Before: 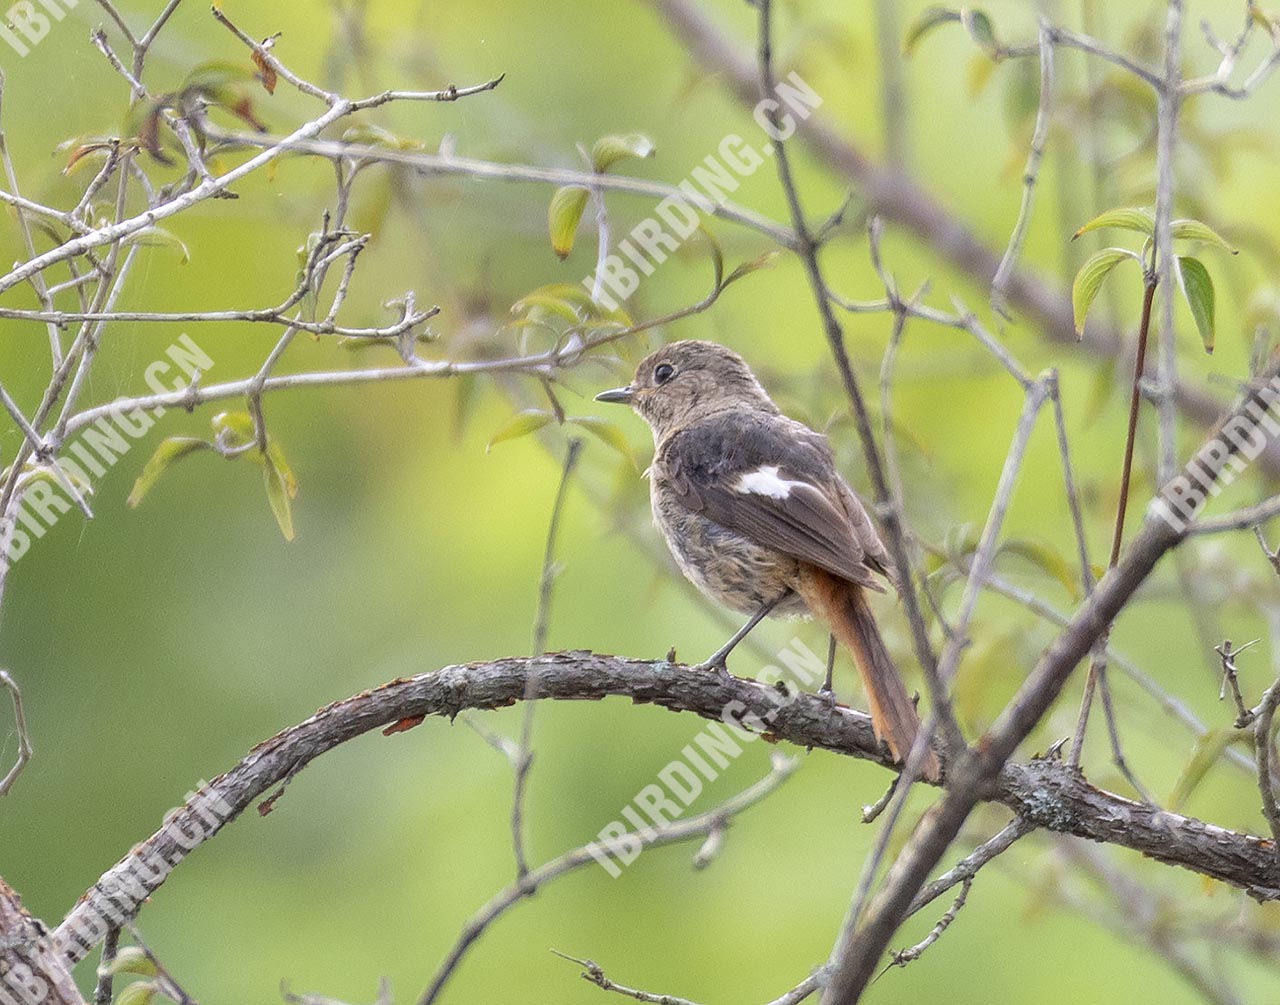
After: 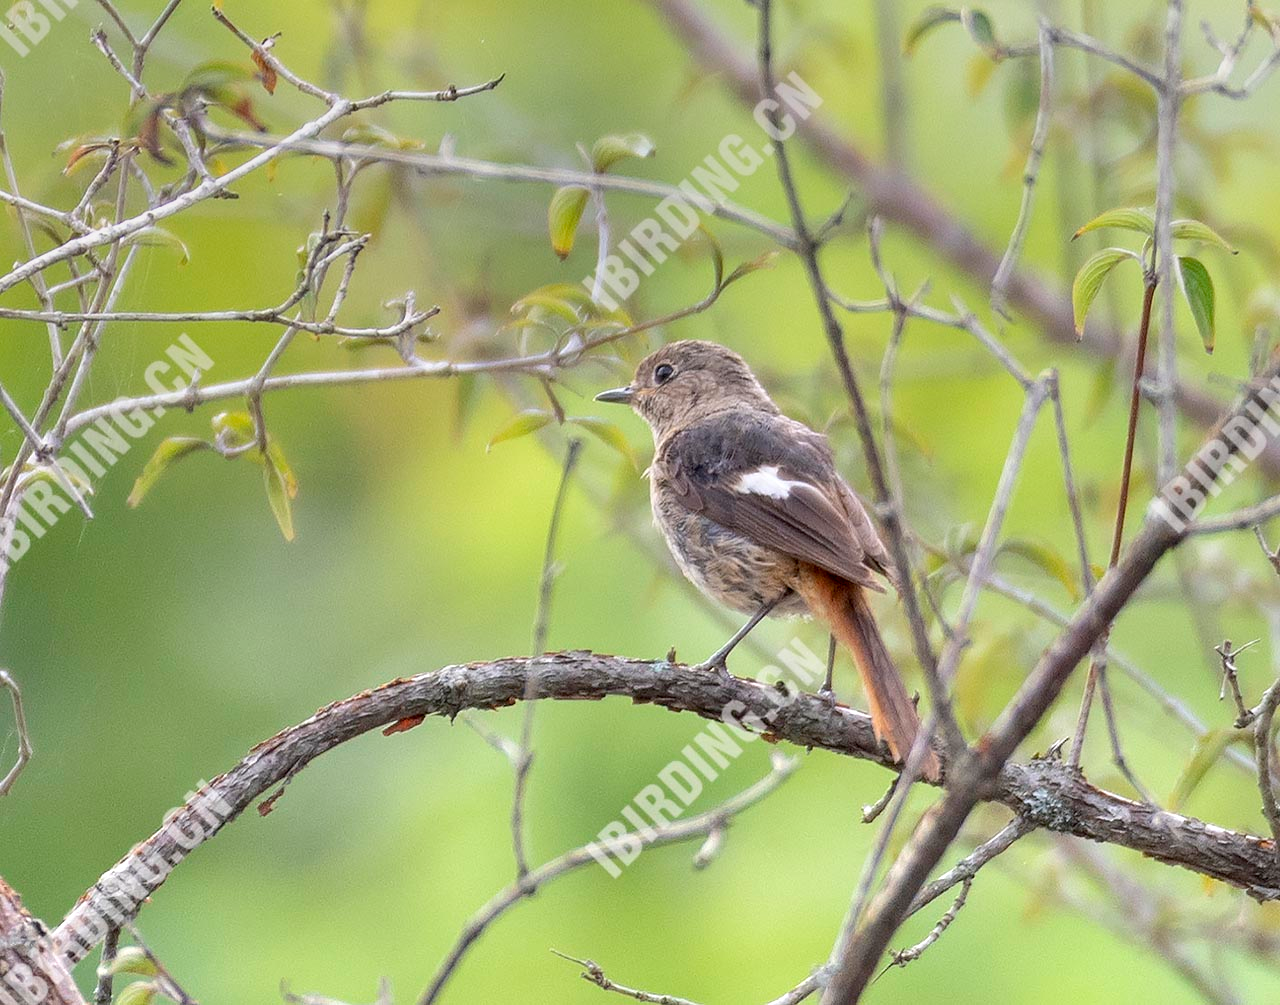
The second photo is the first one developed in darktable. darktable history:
exposure: black level correction 0.003, exposure 0.383 EV, compensate highlight preservation false
graduated density: rotation -0.352°, offset 57.64
